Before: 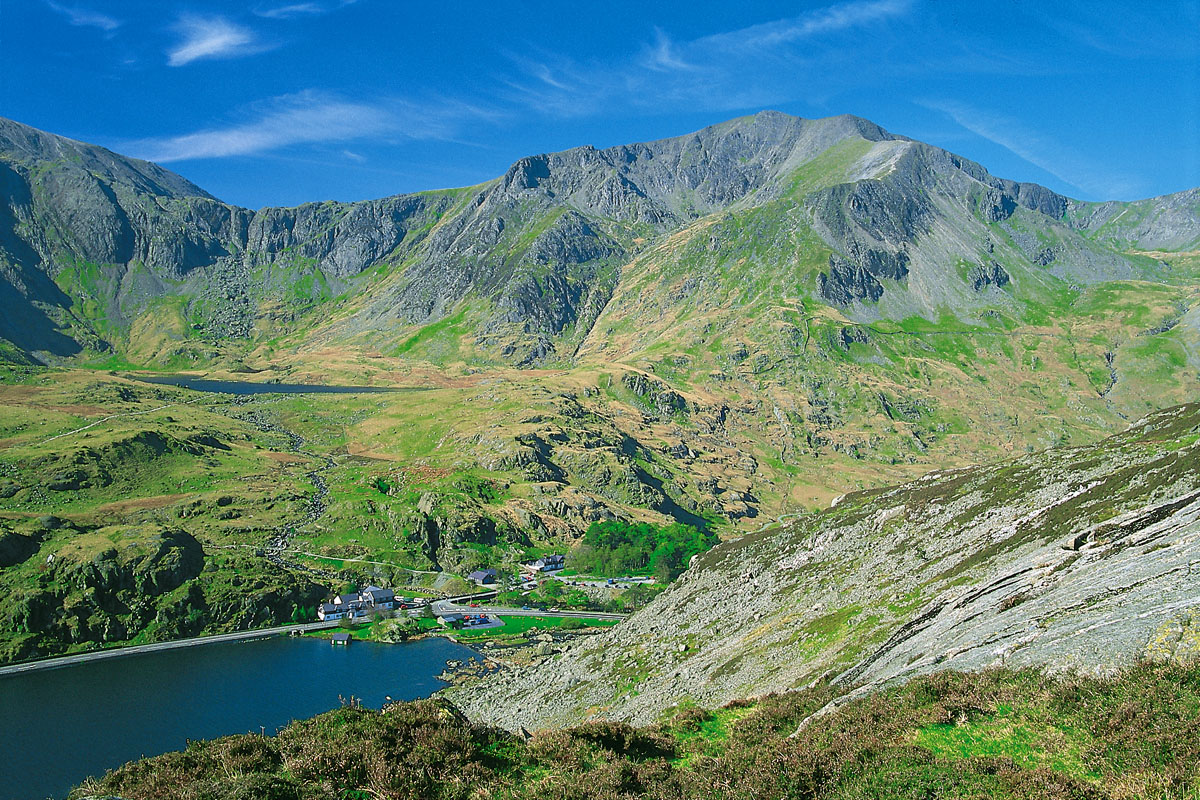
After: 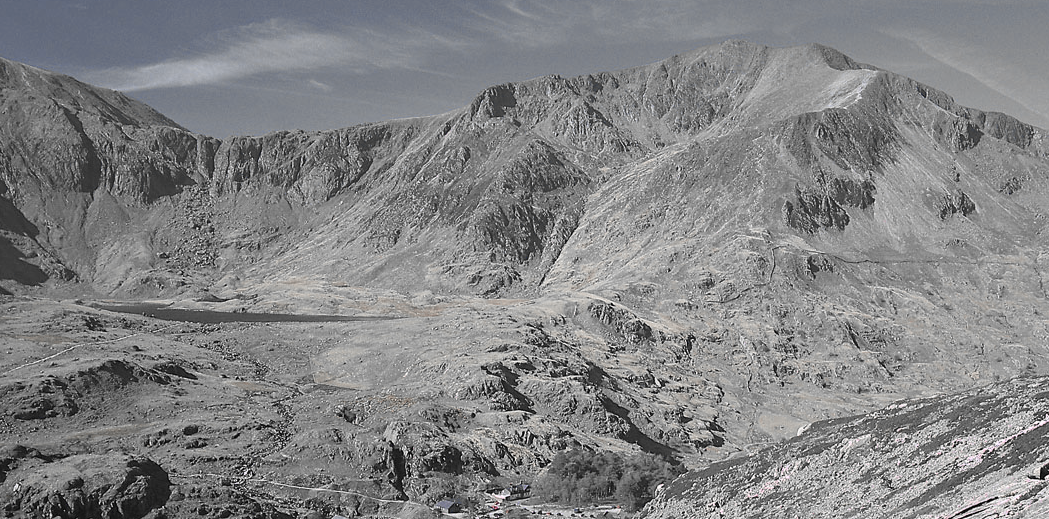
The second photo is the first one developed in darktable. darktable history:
color zones: curves: ch0 [(0, 0.278) (0.143, 0.5) (0.286, 0.5) (0.429, 0.5) (0.571, 0.5) (0.714, 0.5) (0.857, 0.5) (1, 0.5)]; ch1 [(0, 1) (0.143, 0.165) (0.286, 0) (0.429, 0) (0.571, 0) (0.714, 0) (0.857, 0.5) (1, 0.5)]; ch2 [(0, 0.508) (0.143, 0.5) (0.286, 0.5) (0.429, 0.5) (0.571, 0.5) (0.714, 0.5) (0.857, 0.5) (1, 0.5)]
crop: left 2.887%, top 8.934%, right 9.626%, bottom 26.133%
color balance rgb: power › hue 60.31°, highlights gain › chroma 1.503%, highlights gain › hue 306.67°, perceptual saturation grading › global saturation 1.282%, perceptual saturation grading › highlights -2.929%, perceptual saturation grading › mid-tones 3.401%, perceptual saturation grading › shadows 8.763%
